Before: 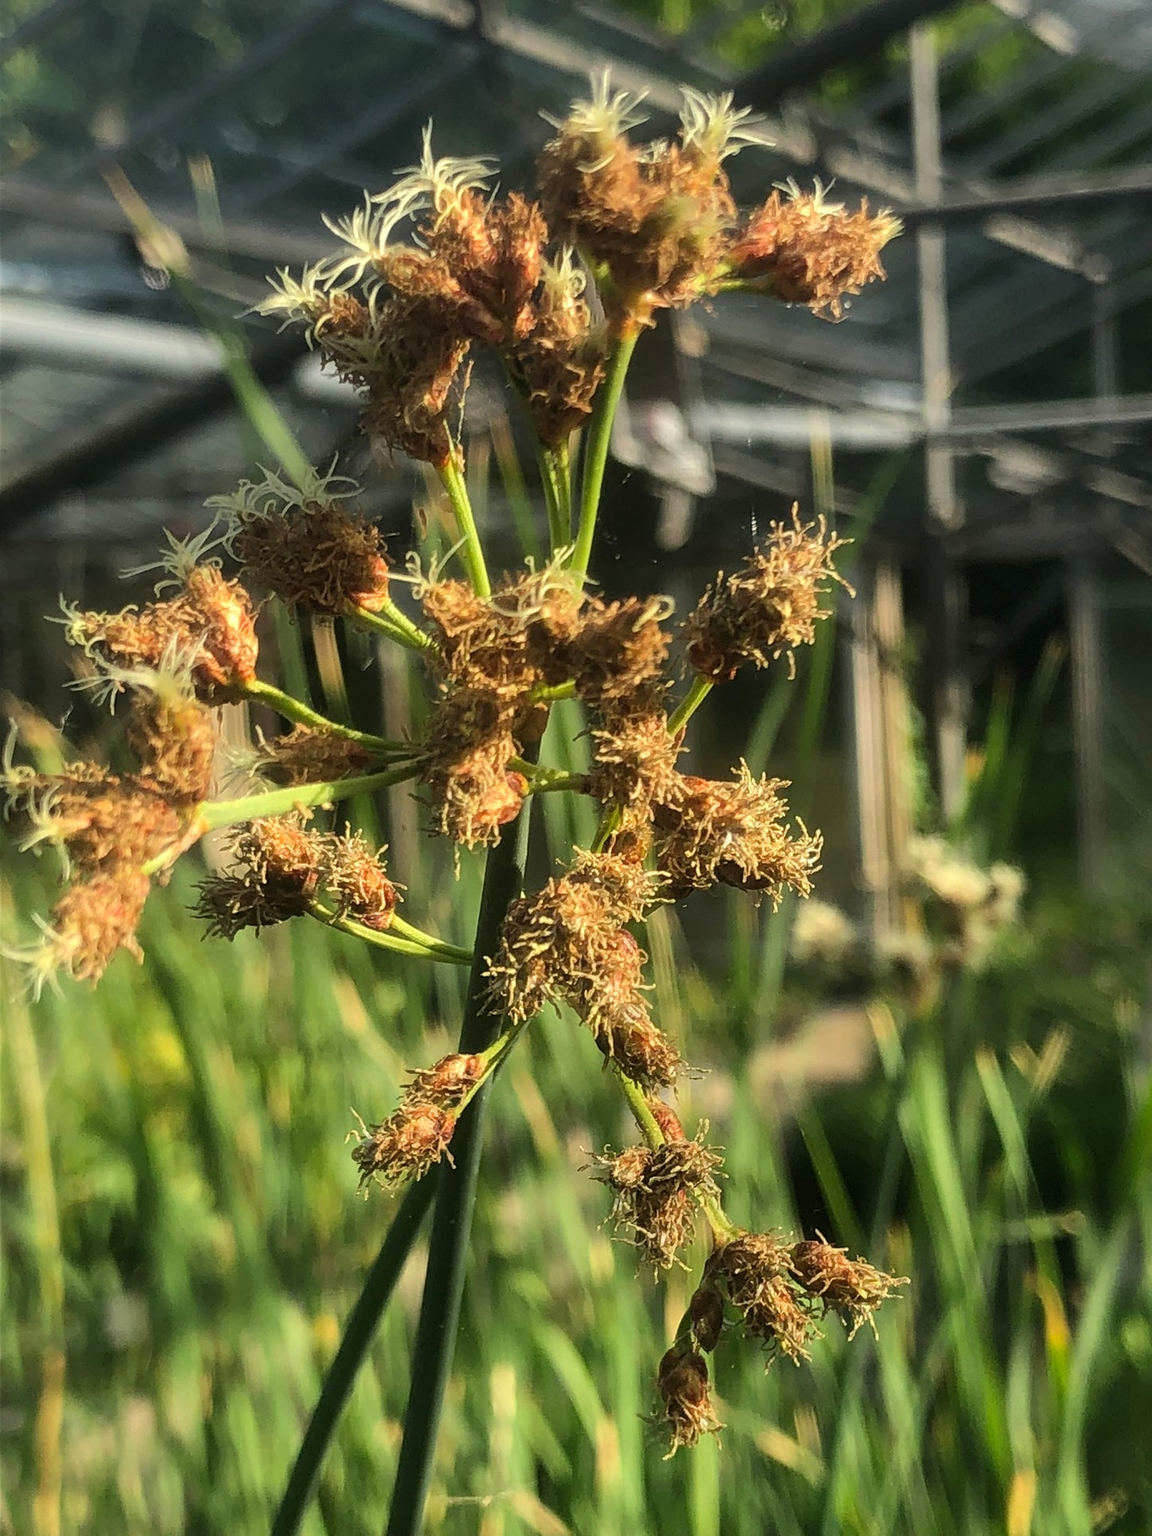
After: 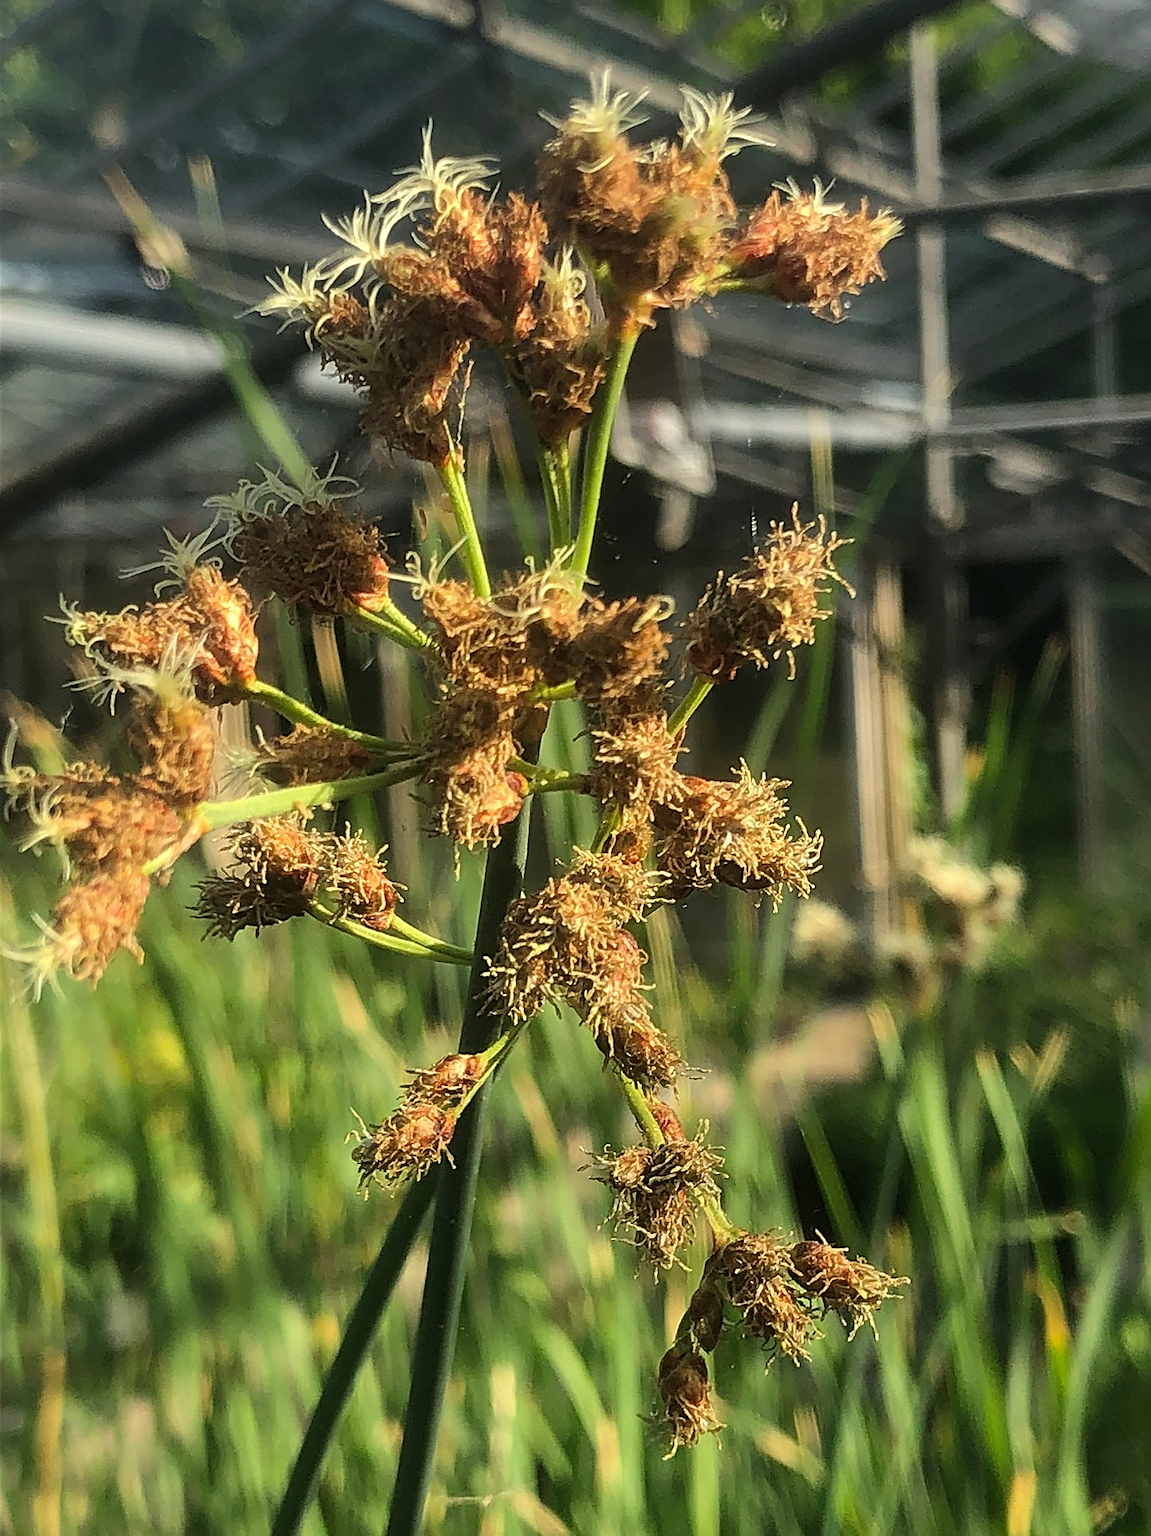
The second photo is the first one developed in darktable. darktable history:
sharpen: on, module defaults
levels: mode automatic, black 0.023%, white 99.97%, levels [0.062, 0.494, 0.925]
